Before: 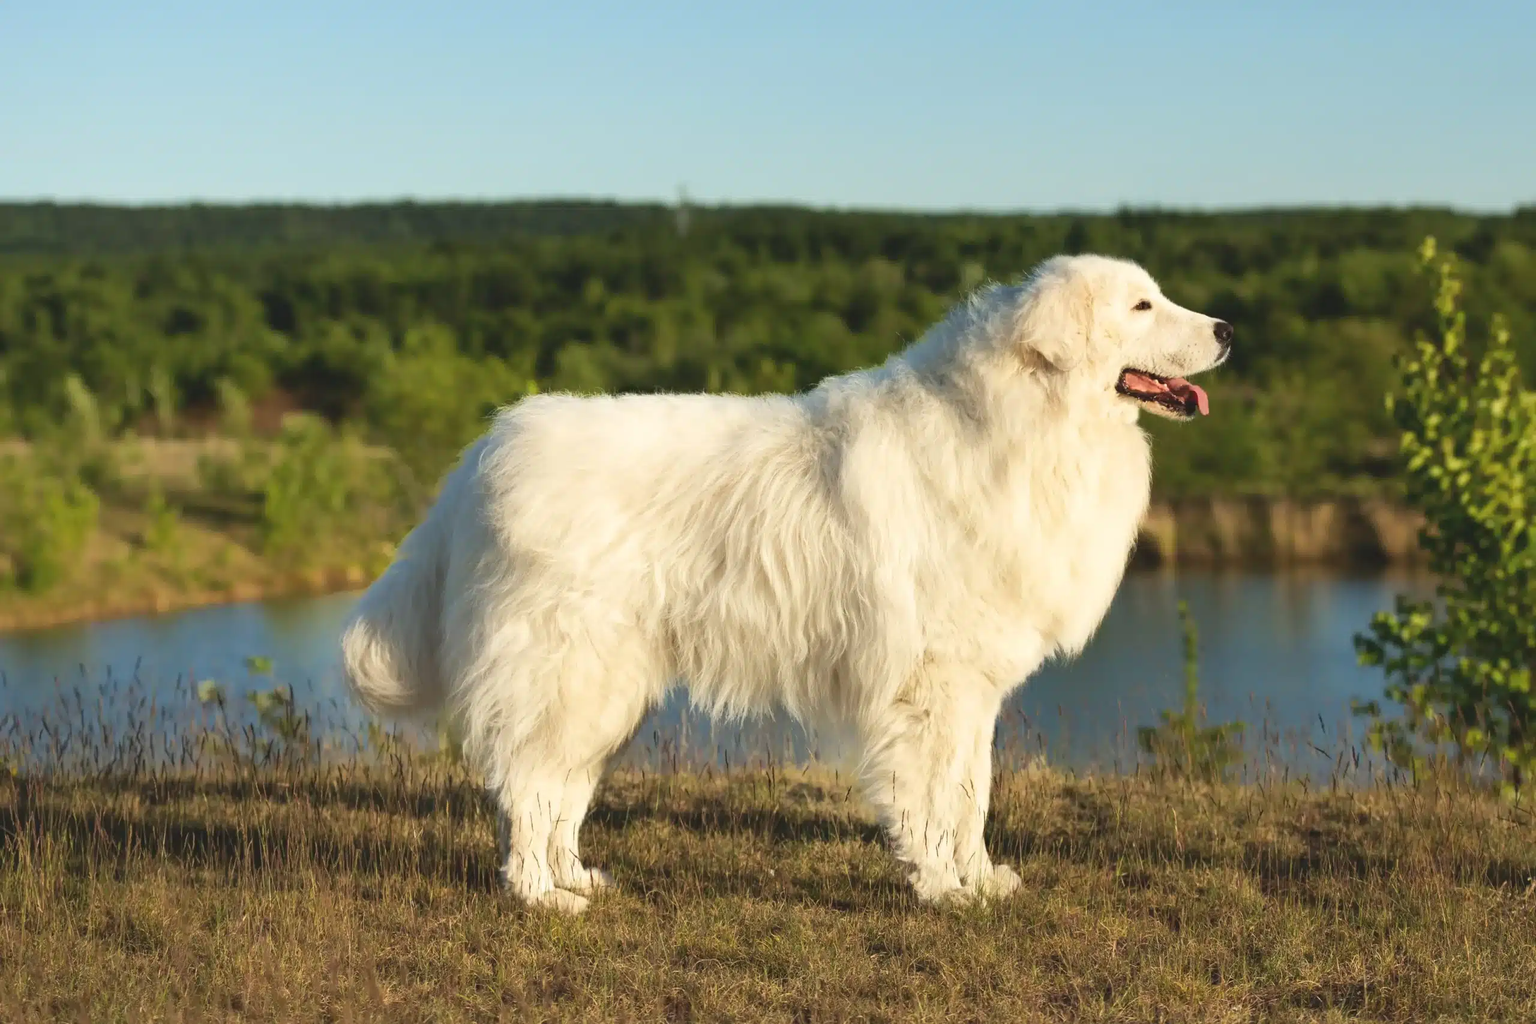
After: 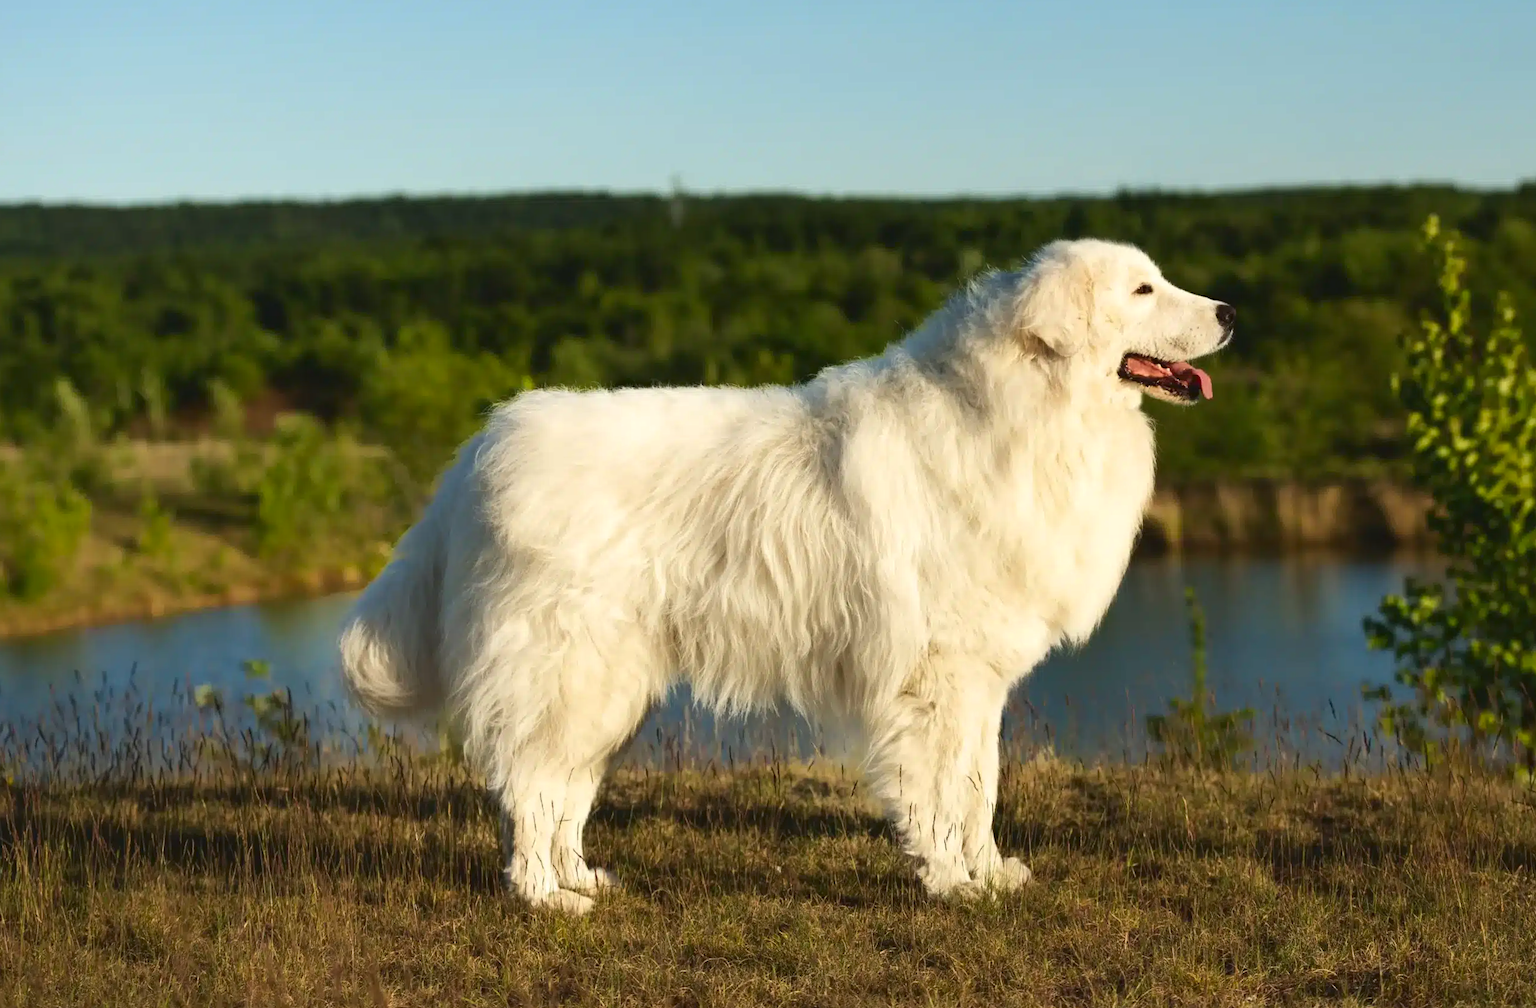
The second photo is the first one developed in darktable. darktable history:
contrast brightness saturation: contrast 0.07, brightness -0.13, saturation 0.06
levels: levels [0, 0.492, 0.984]
rotate and perspective: rotation -1°, crop left 0.011, crop right 0.989, crop top 0.025, crop bottom 0.975
